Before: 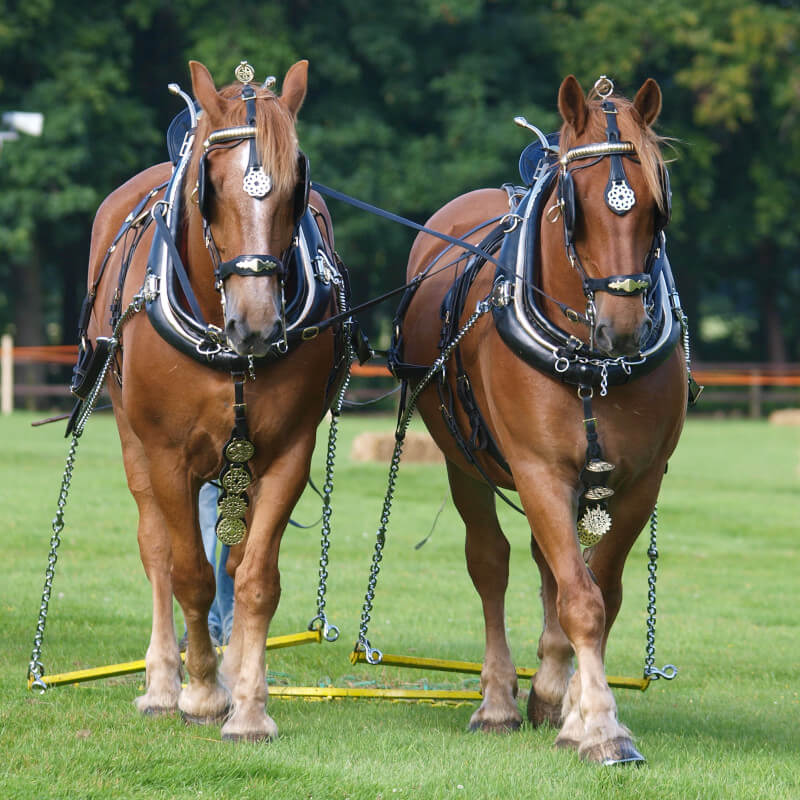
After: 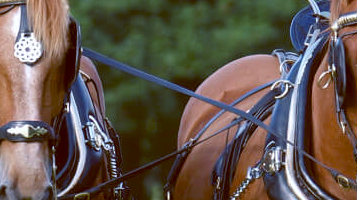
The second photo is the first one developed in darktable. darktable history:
crop: left 28.64%, top 16.832%, right 26.637%, bottom 58.055%
rotate and perspective: automatic cropping off
color balance: lift [1, 1.015, 1.004, 0.985], gamma [1, 0.958, 0.971, 1.042], gain [1, 0.956, 0.977, 1.044]
